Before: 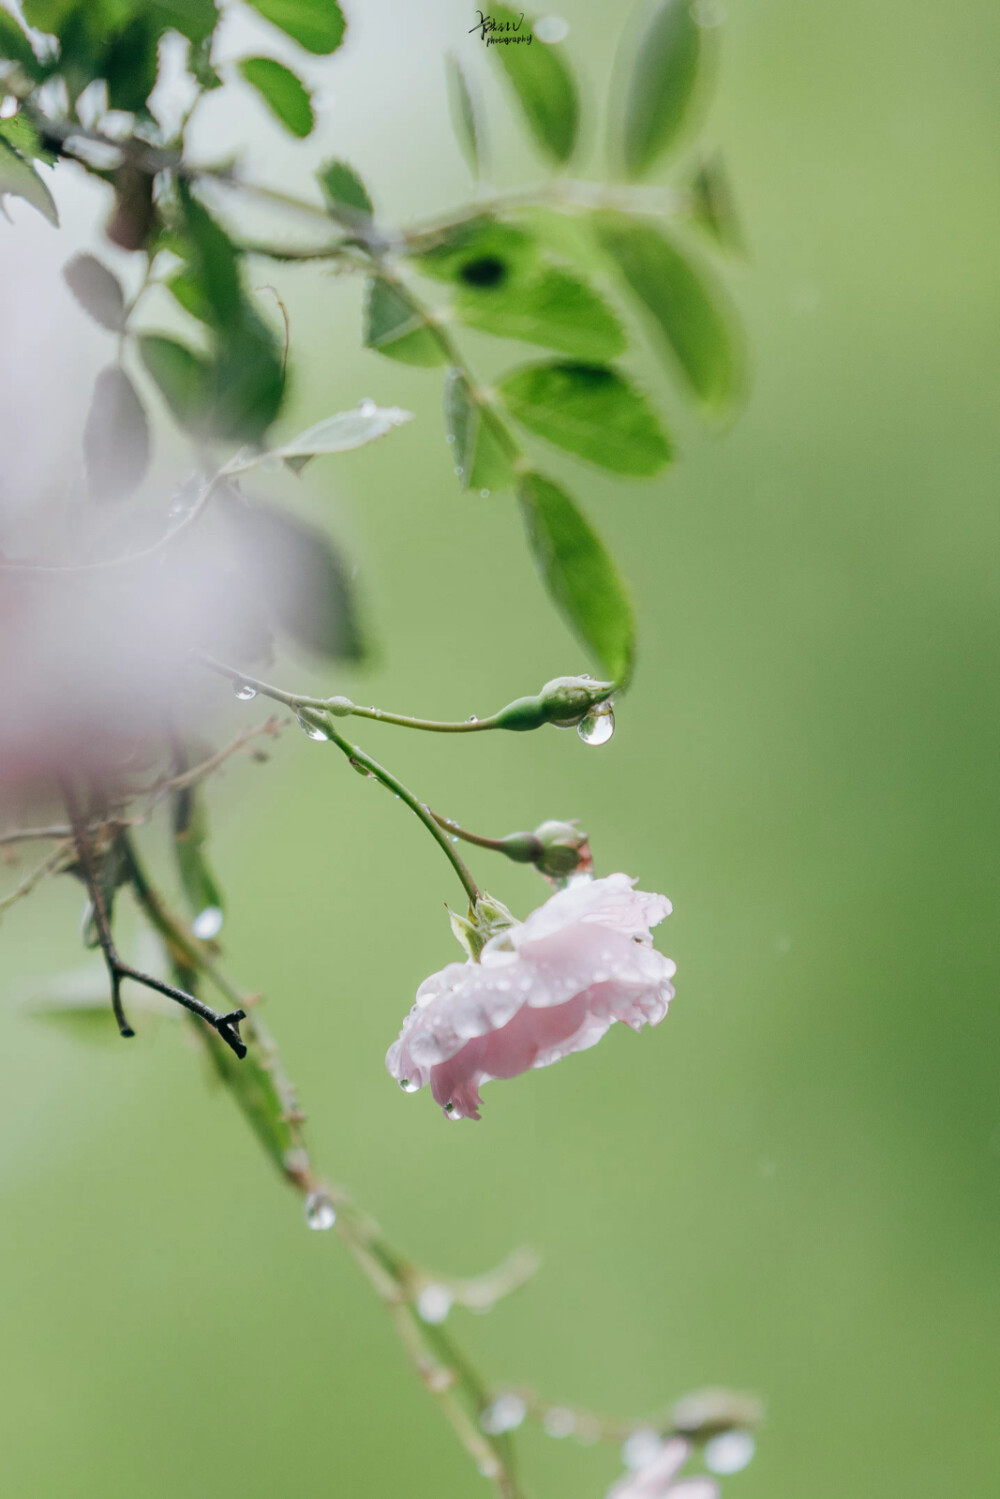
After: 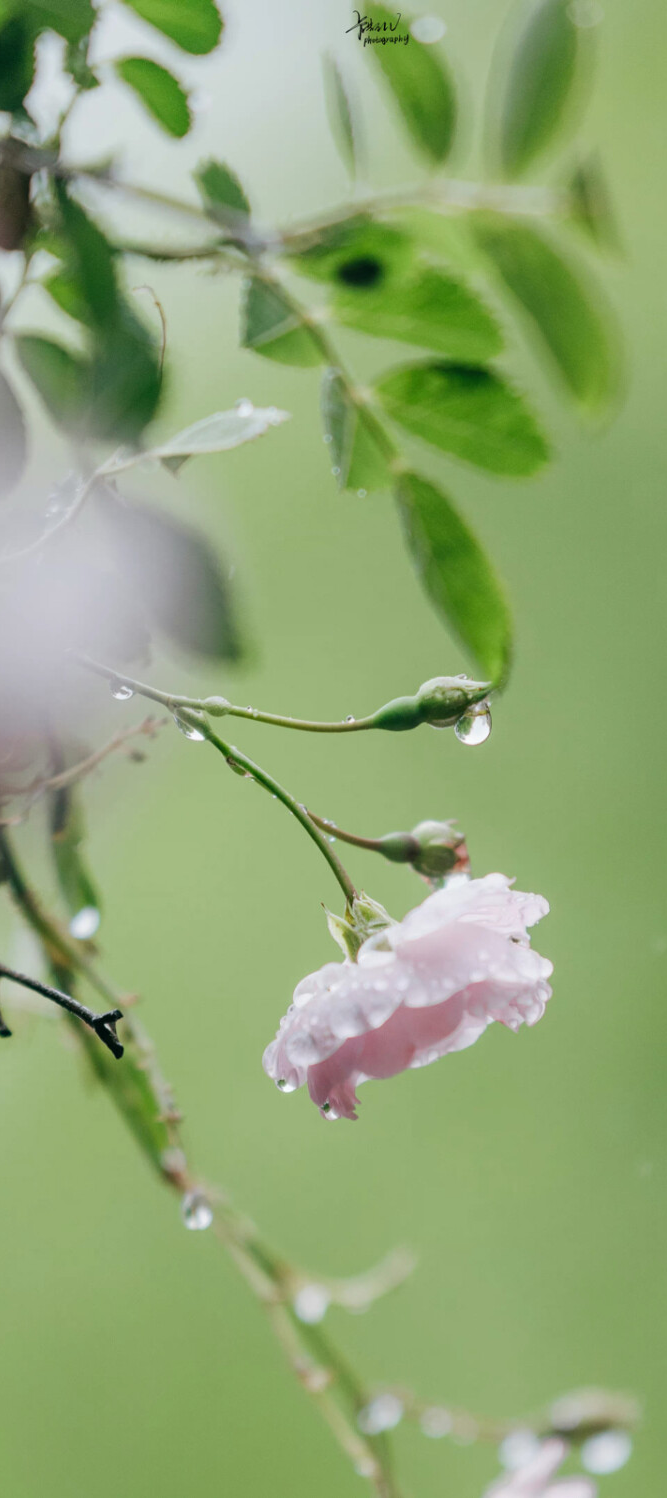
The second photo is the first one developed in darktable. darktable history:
crop and rotate: left 12.356%, right 20.864%
